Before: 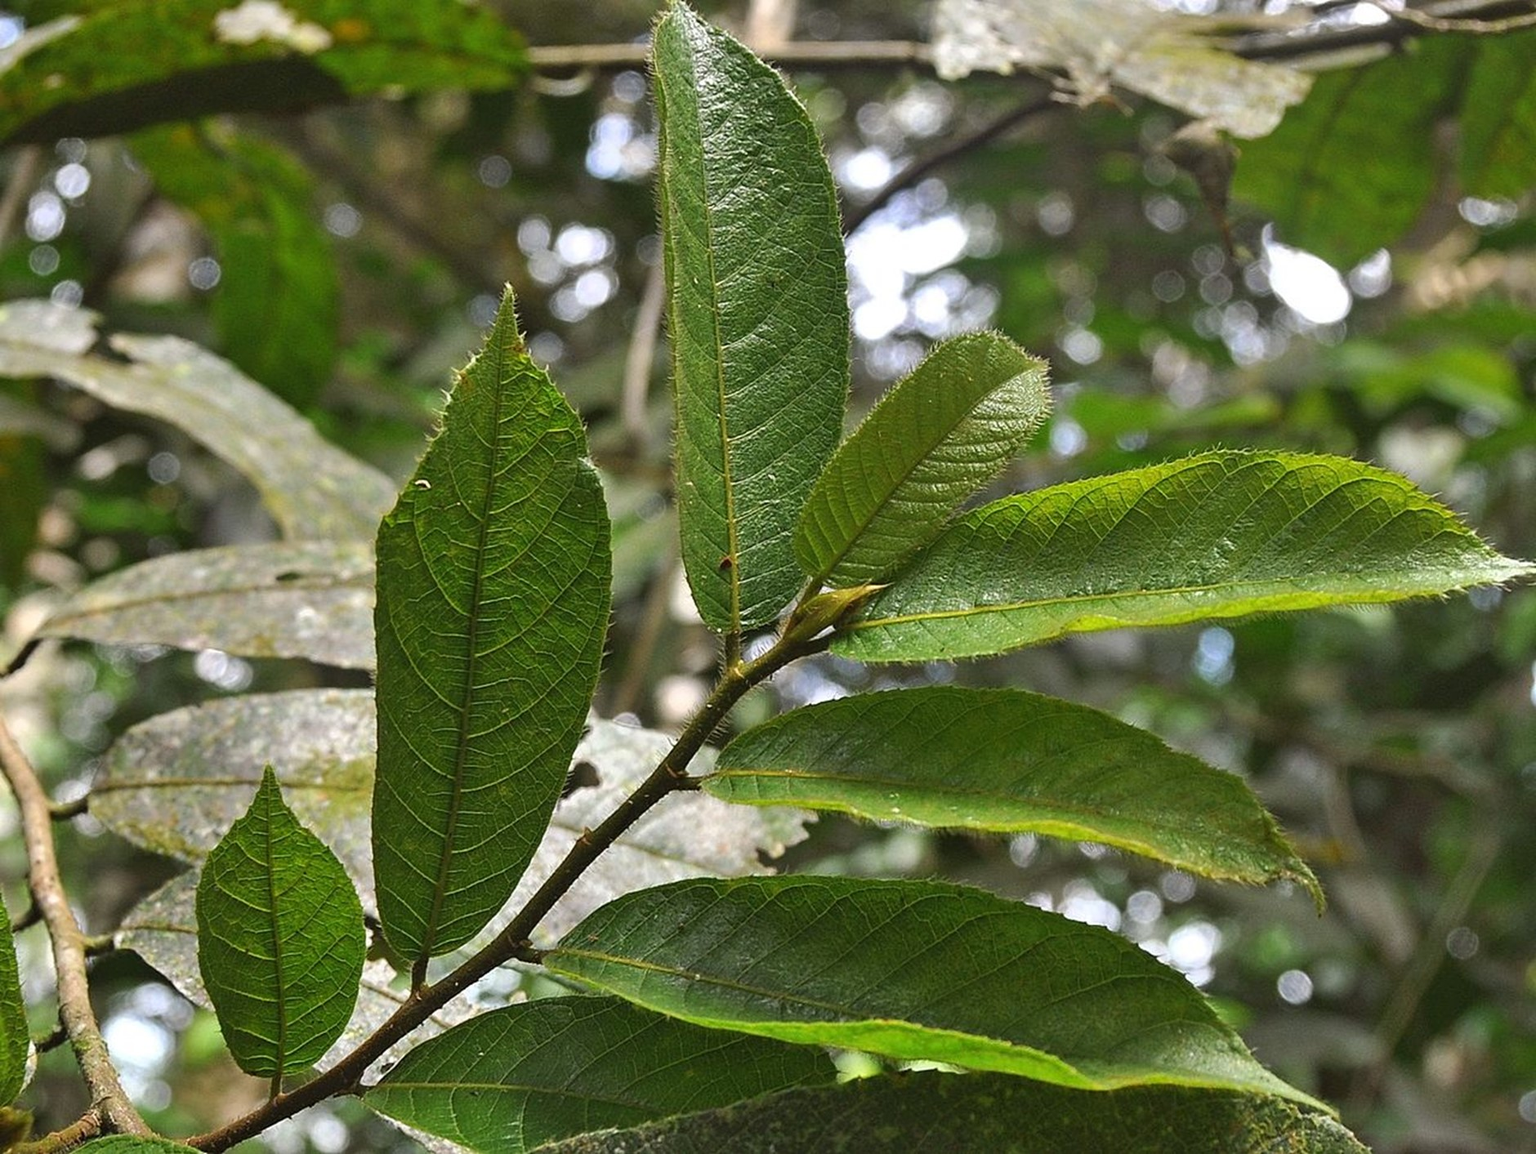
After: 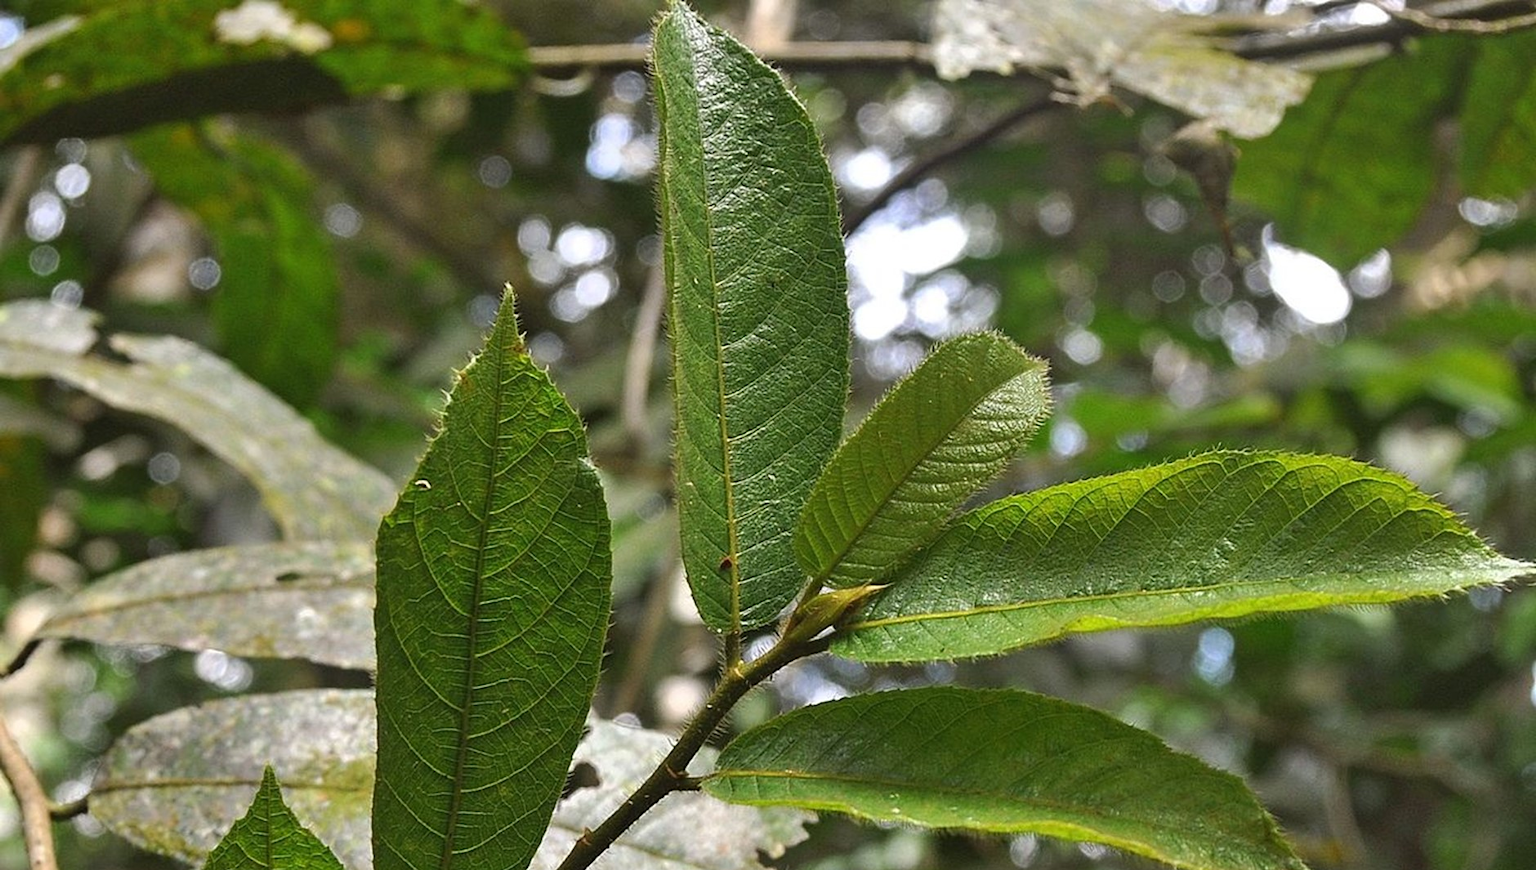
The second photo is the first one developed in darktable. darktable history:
crop: bottom 24.581%
